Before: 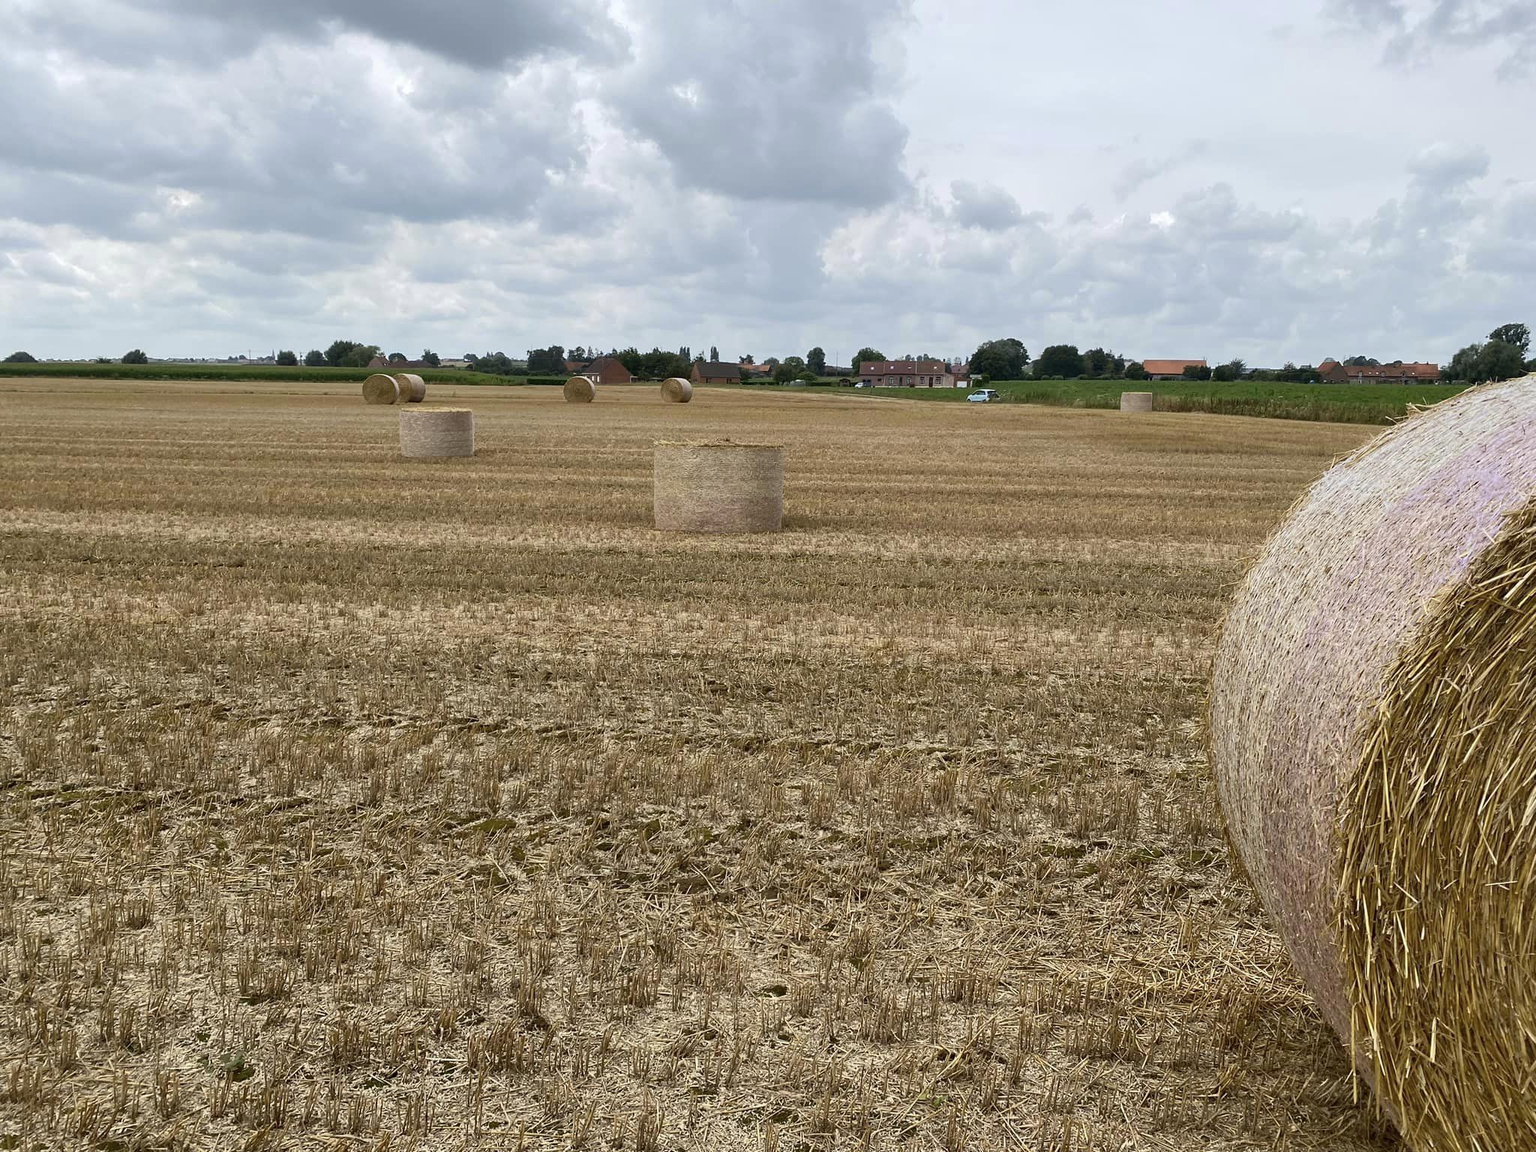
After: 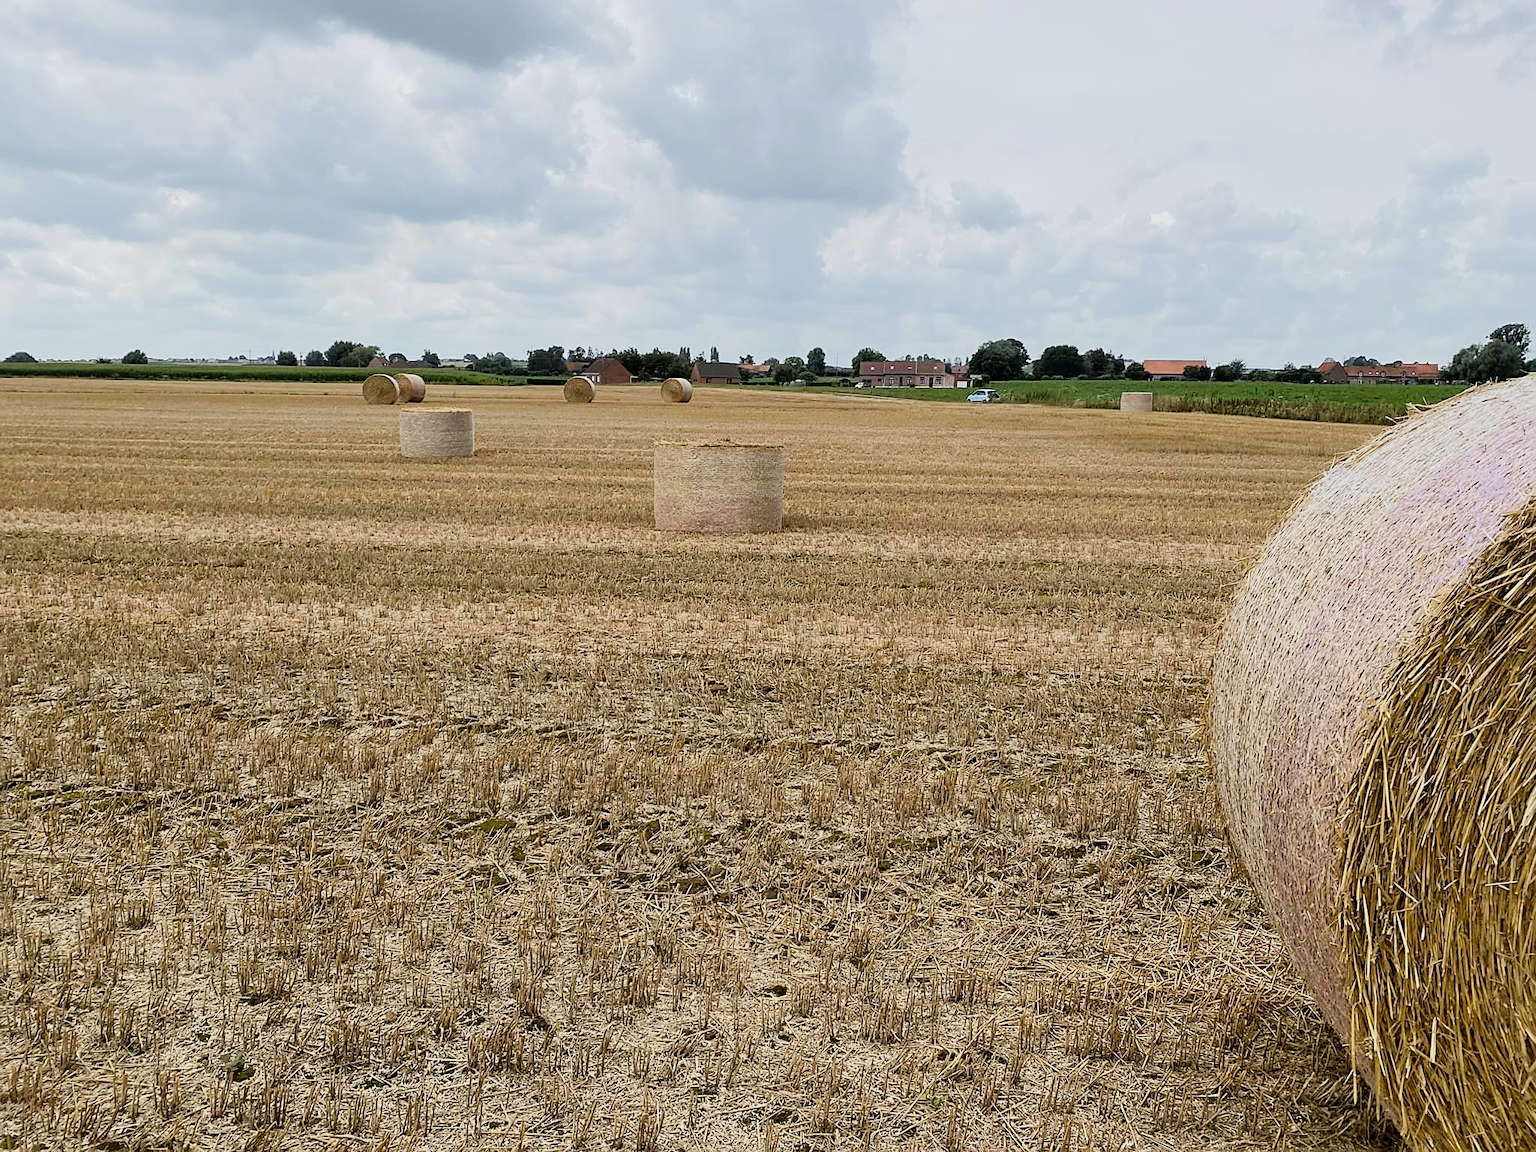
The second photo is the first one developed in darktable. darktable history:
tone equalizer: -8 EV -0.389 EV, -7 EV -0.421 EV, -6 EV -0.364 EV, -5 EV -0.254 EV, -3 EV 0.248 EV, -2 EV 0.322 EV, -1 EV 0.402 EV, +0 EV 0.403 EV, mask exposure compensation -0.499 EV
exposure: exposure 0.127 EV, compensate exposure bias true, compensate highlight preservation false
sharpen: on, module defaults
filmic rgb: black relative exposure -7.65 EV, white relative exposure 4.56 EV, hardness 3.61, contrast 1.053
